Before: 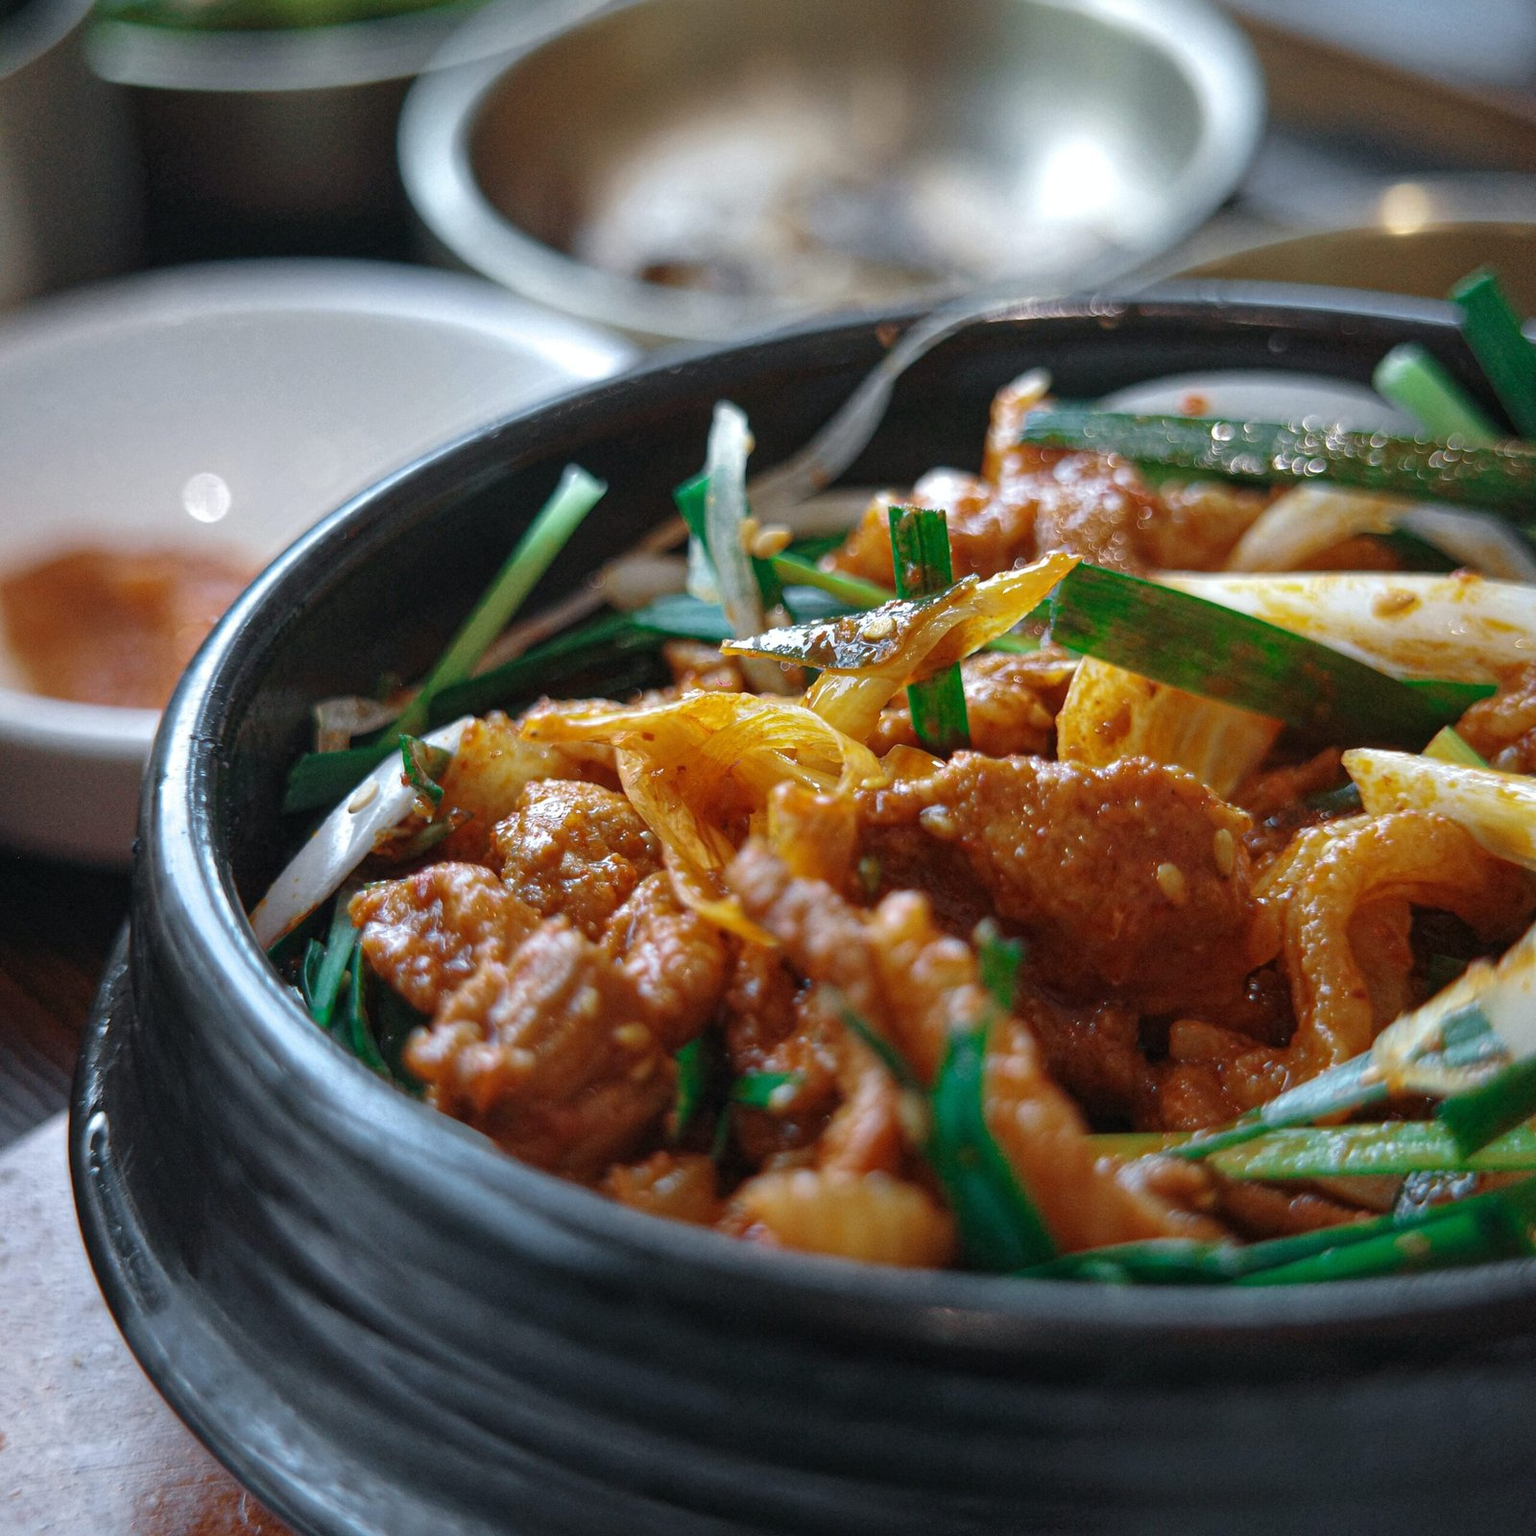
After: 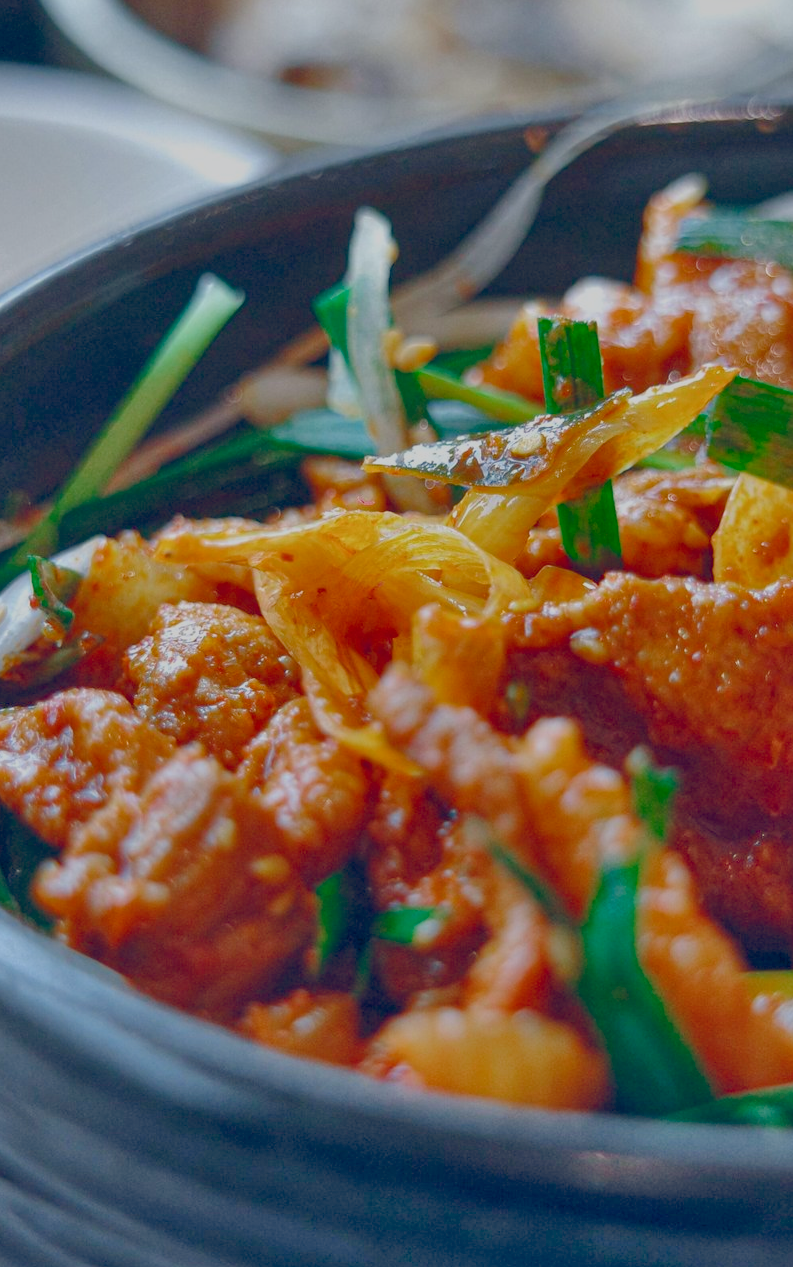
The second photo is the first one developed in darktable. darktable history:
color balance rgb: global offset › chroma 0.101%, global offset › hue 254.14°, perceptual saturation grading › global saturation 20%, perceptual saturation grading › highlights -25.592%, perceptual saturation grading › shadows 26.205%, contrast -29.632%
crop and rotate: angle 0.011°, left 24.281%, top 13.122%, right 26.115%, bottom 7.648%
shadows and highlights: soften with gaussian
